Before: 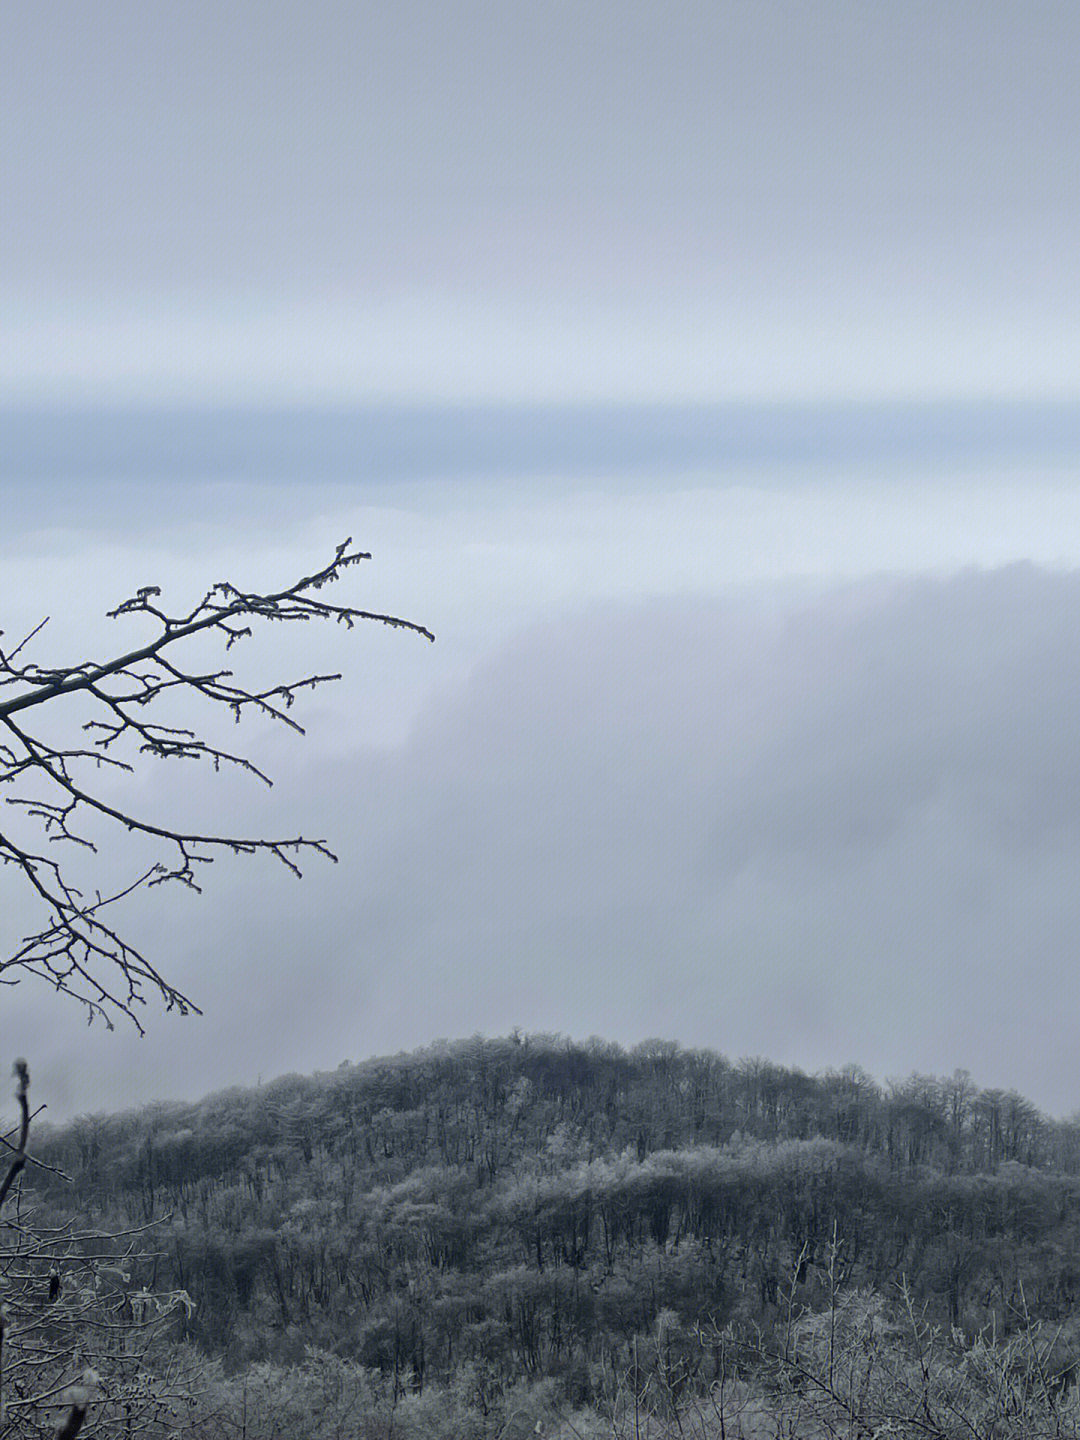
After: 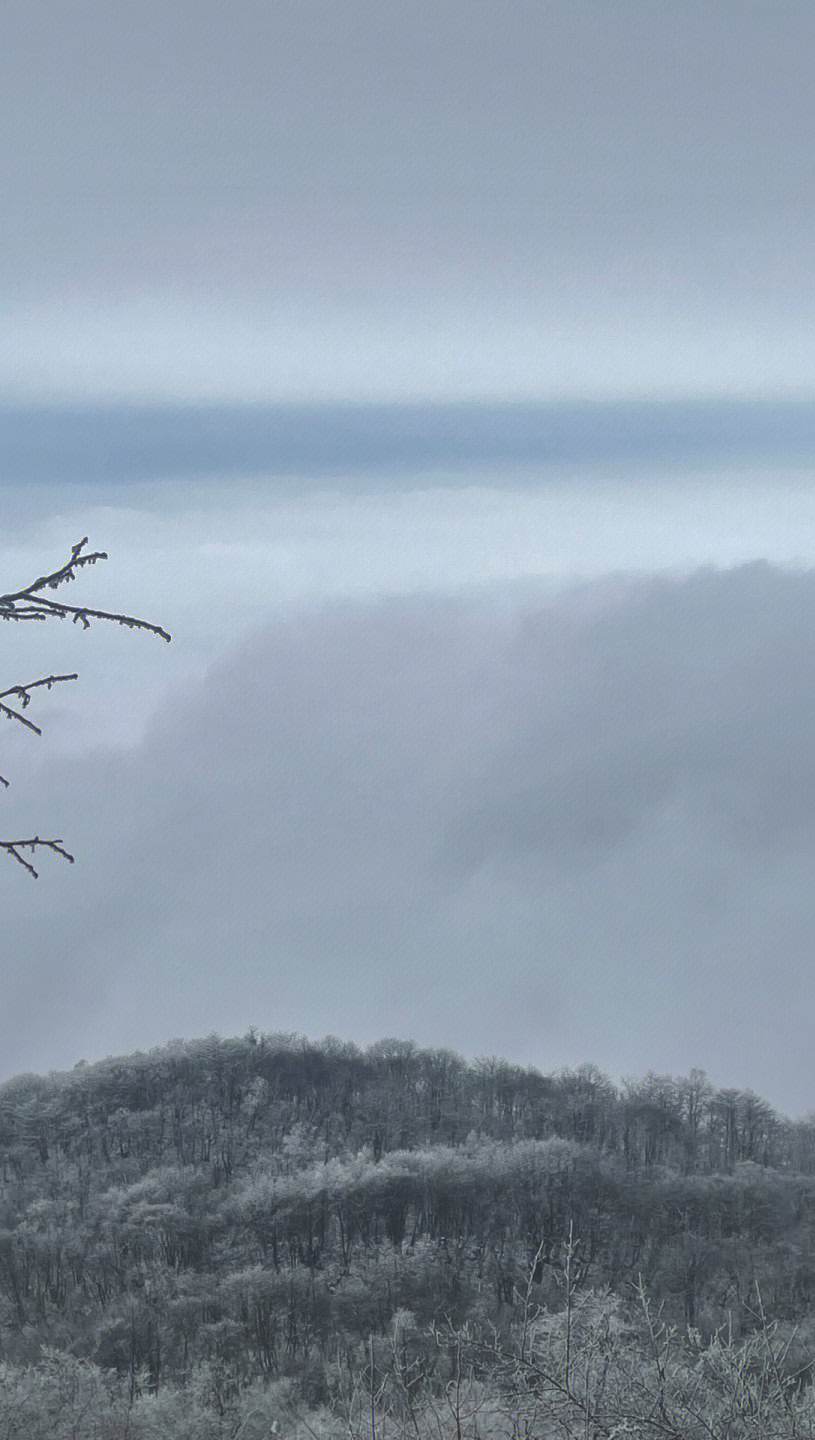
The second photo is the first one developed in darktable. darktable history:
crop and rotate: left 24.523%
local contrast: on, module defaults
shadows and highlights: on, module defaults
exposure: black level correction -0.027, compensate exposure bias true, compensate highlight preservation false
